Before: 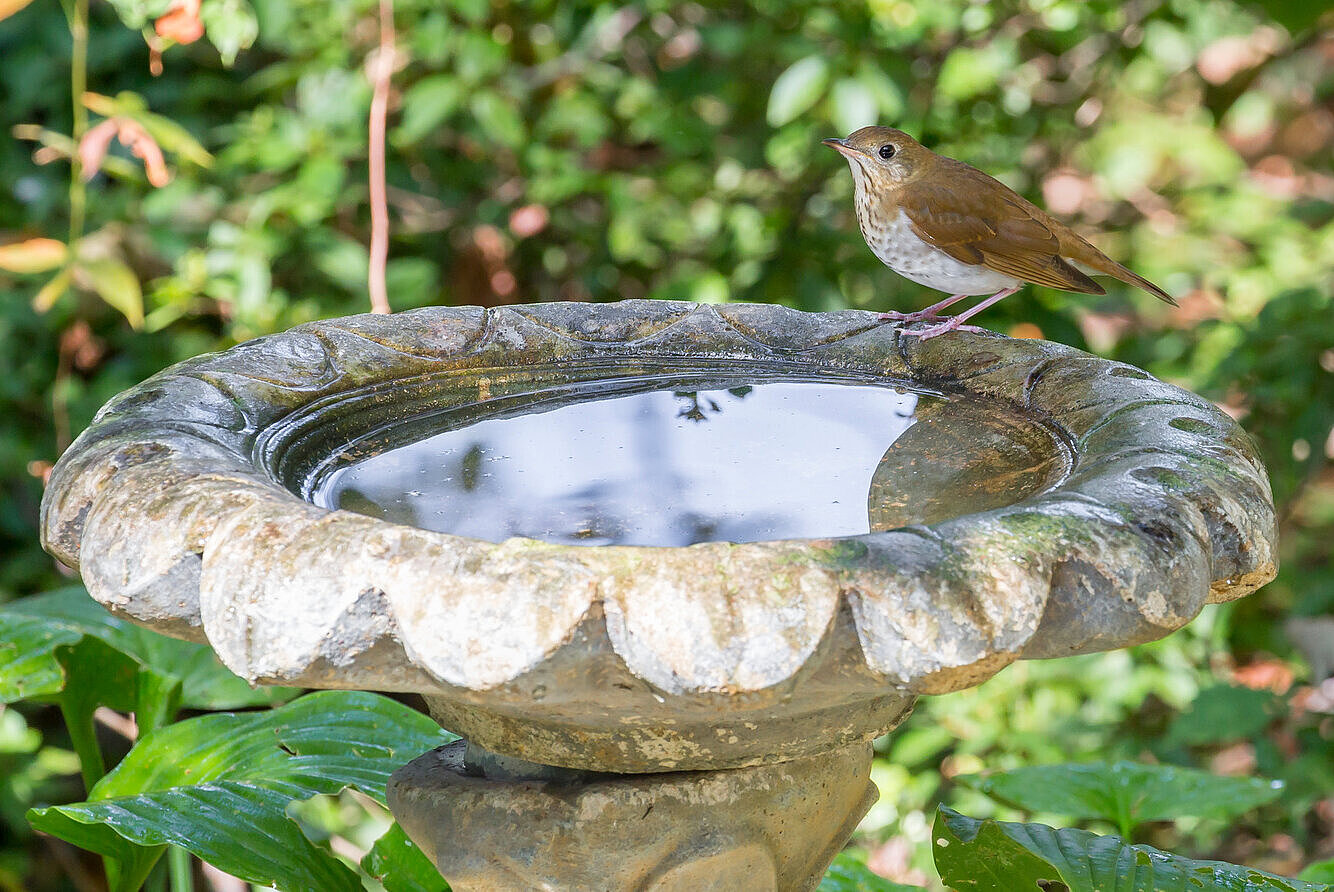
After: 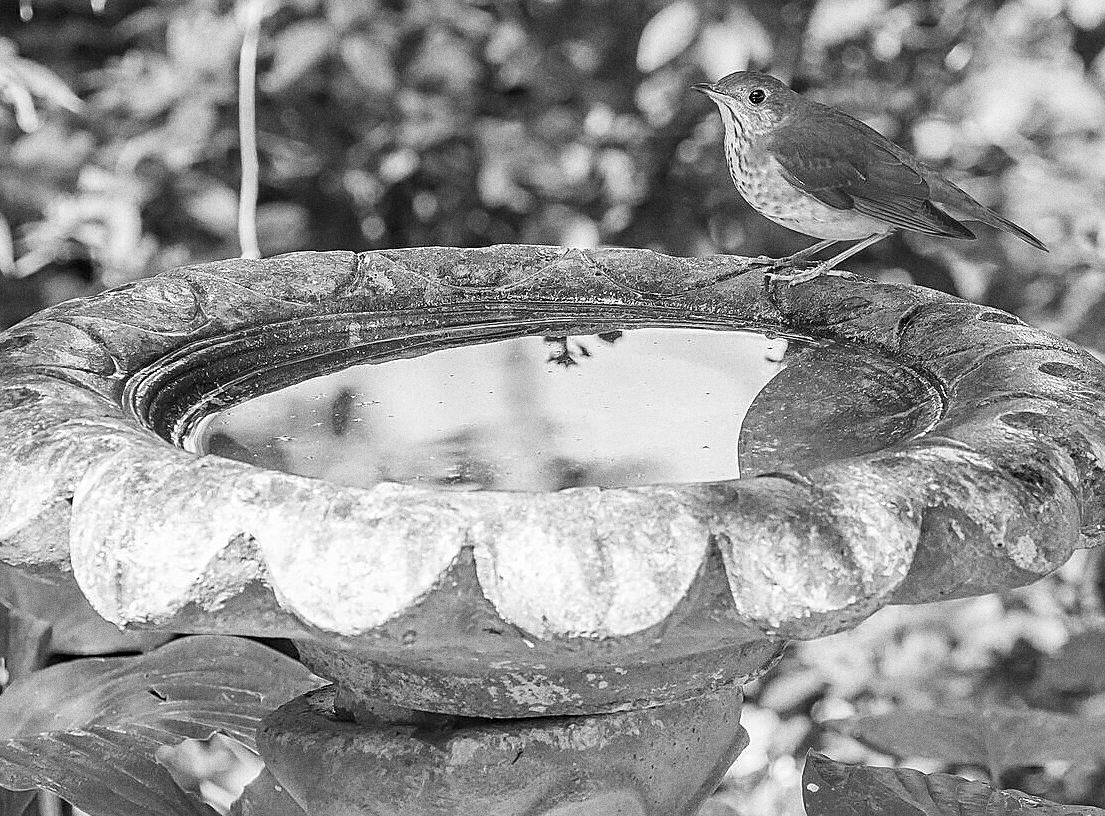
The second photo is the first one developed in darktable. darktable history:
sharpen: on, module defaults
exposure: black level correction 0.002, compensate highlight preservation false
contrast brightness saturation: contrast 0.11, saturation -0.17
crop: left 9.807%, top 6.259%, right 7.334%, bottom 2.177%
white balance: emerald 1
grain: coarseness 0.09 ISO, strength 40%
monochrome: on, module defaults
